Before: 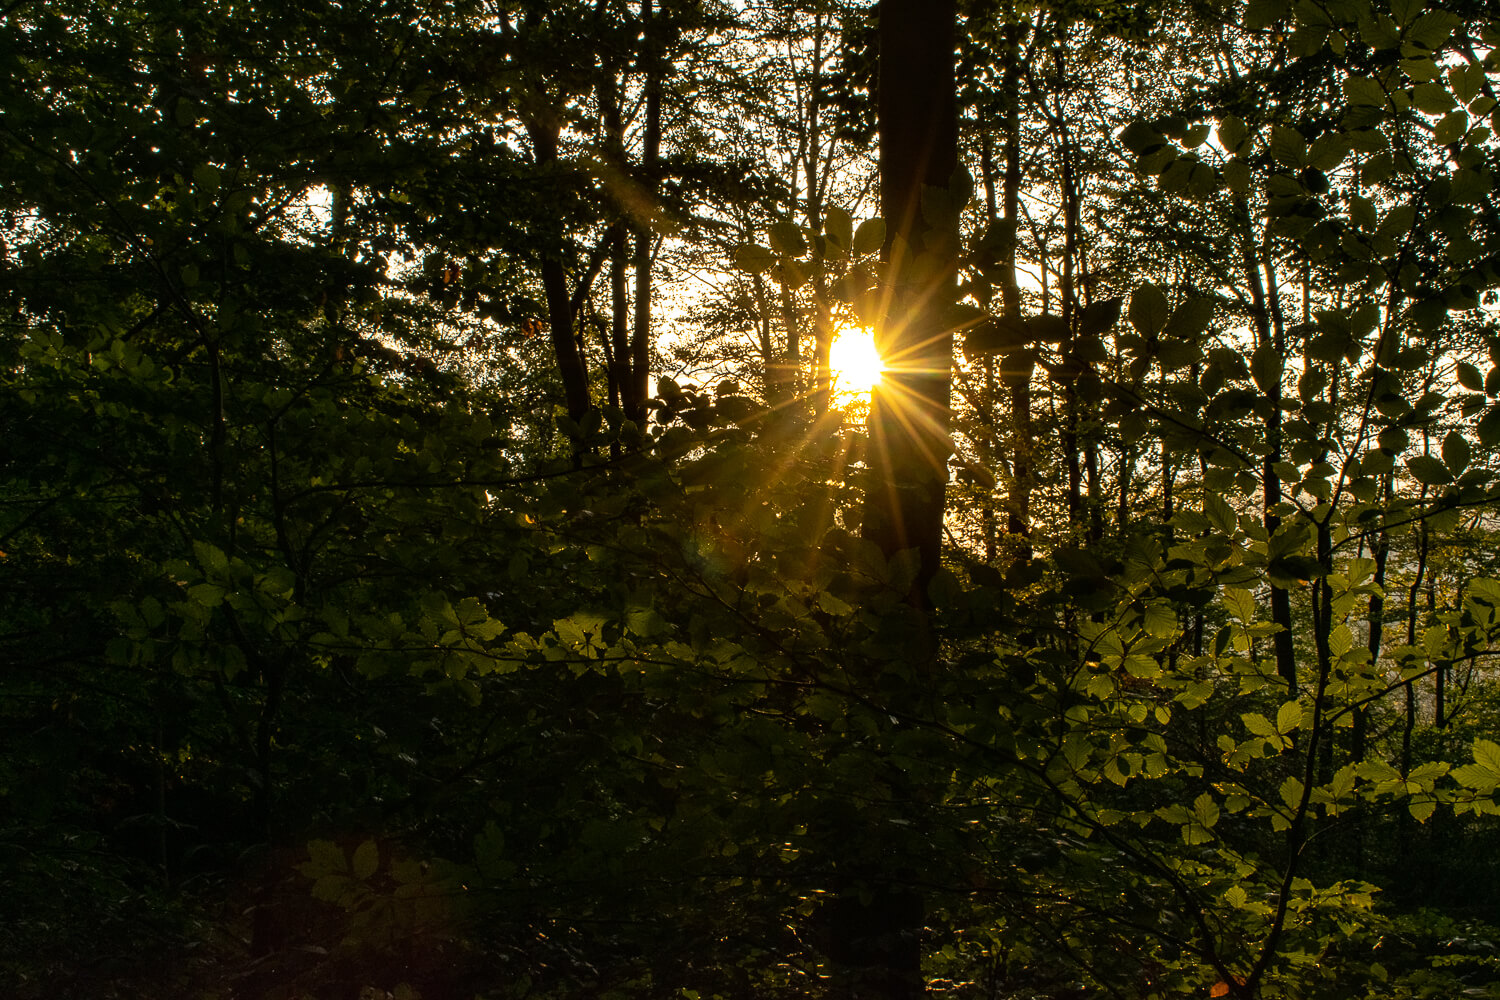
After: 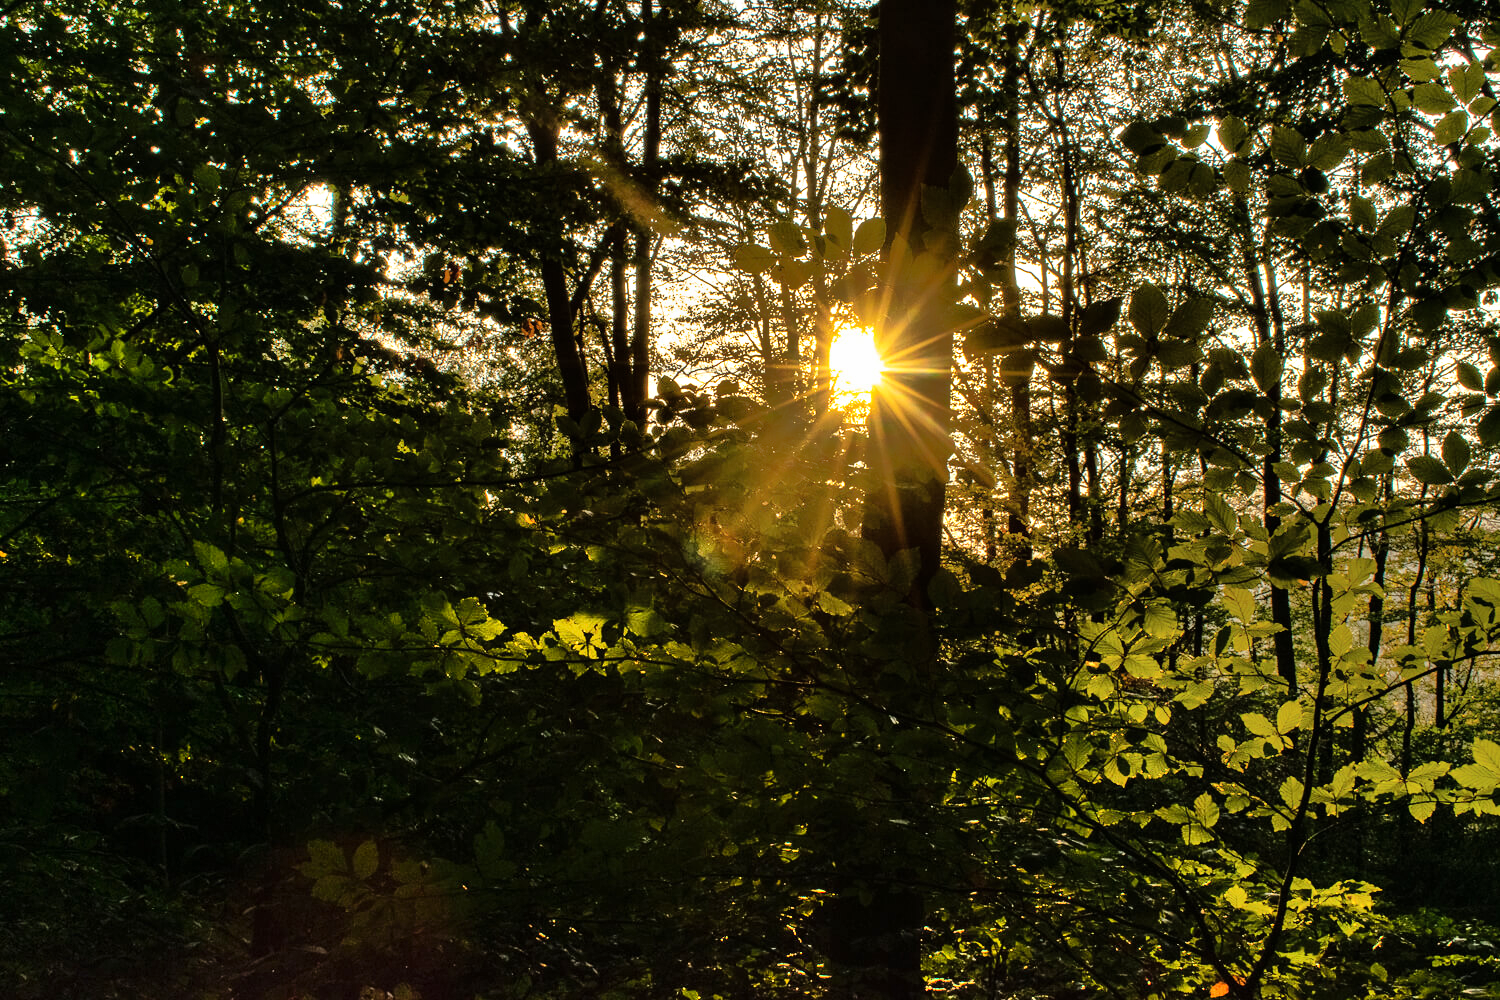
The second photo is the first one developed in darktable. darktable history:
shadows and highlights: white point adjustment 0.1, highlights -70, soften with gaussian
tone equalizer: -8 EV -0.528 EV, -7 EV -0.319 EV, -6 EV -0.083 EV, -5 EV 0.413 EV, -4 EV 0.985 EV, -3 EV 0.791 EV, -2 EV -0.01 EV, -1 EV 0.14 EV, +0 EV -0.012 EV, smoothing 1
